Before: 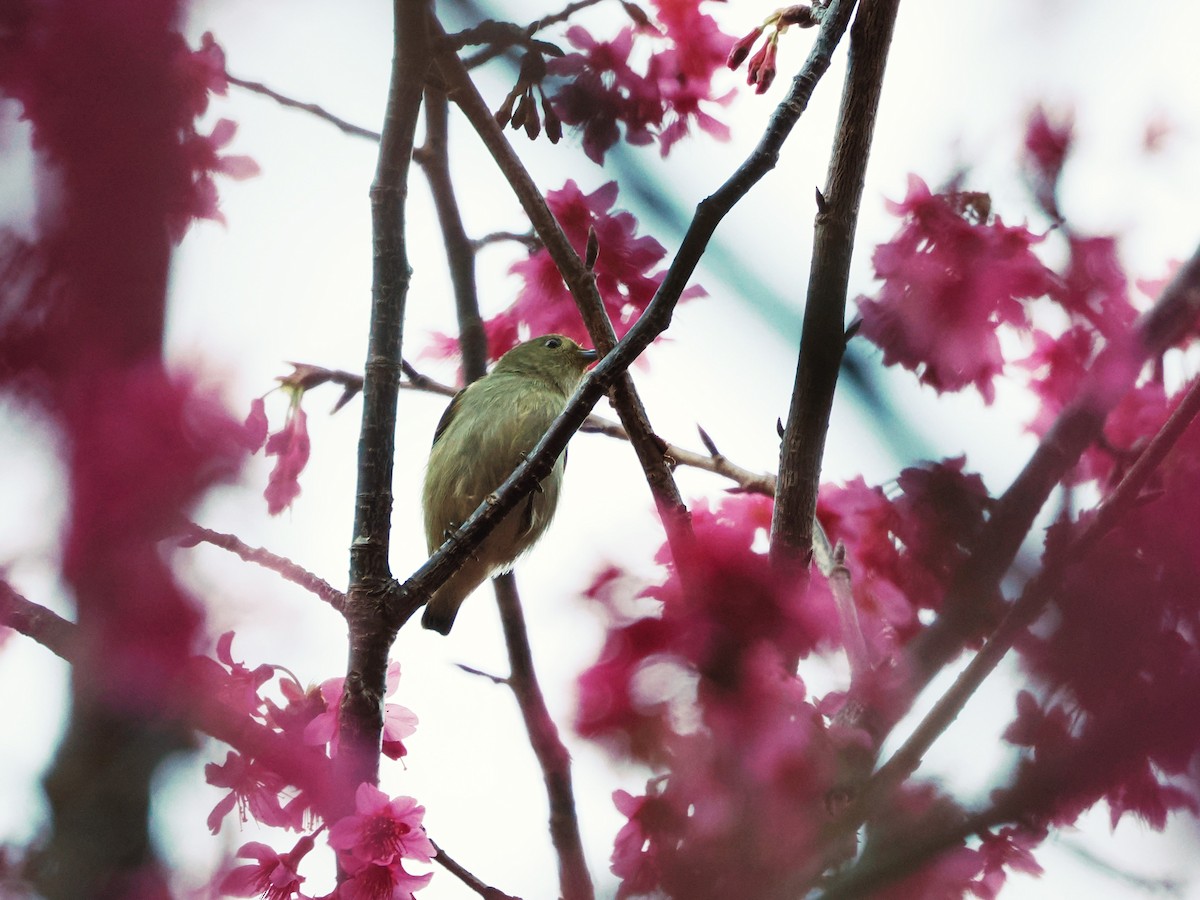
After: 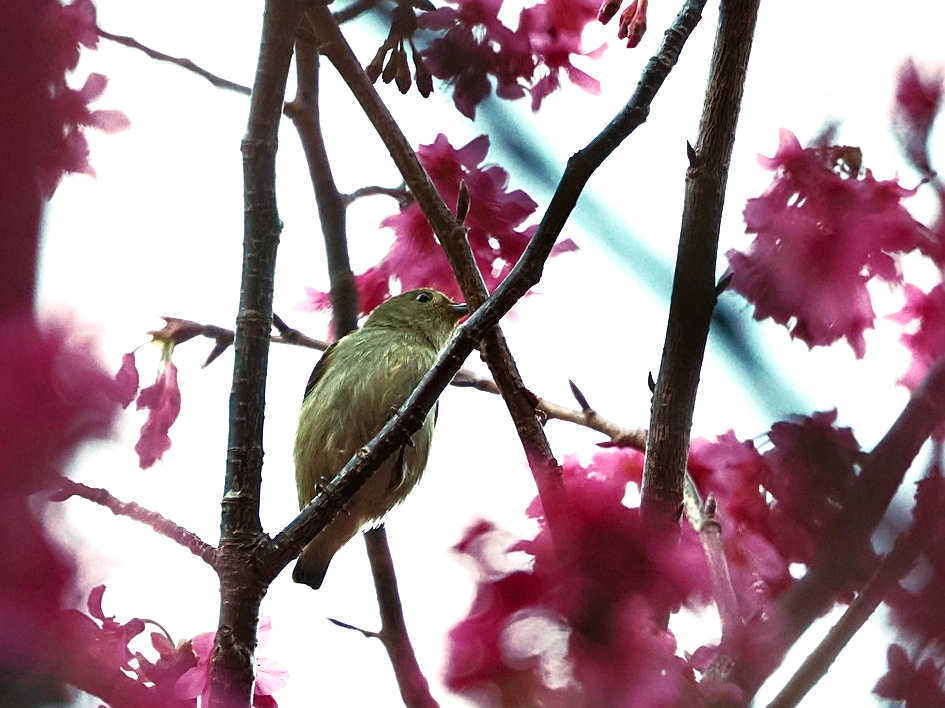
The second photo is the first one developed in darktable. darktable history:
sharpen: on, module defaults
contrast brightness saturation: contrast 0.153, brightness 0.045
tone equalizer: -8 EV 0.001 EV, -7 EV -0.002 EV, -6 EV 0.003 EV, -5 EV -0.016 EV, -4 EV -0.133 EV, -3 EV -0.17 EV, -2 EV 0.238 EV, -1 EV 0.715 EV, +0 EV 0.48 EV, edges refinement/feathering 500, mask exposure compensation -1.57 EV, preserve details no
haze removal: compatibility mode true, adaptive false
crop and rotate: left 10.762%, top 5.147%, right 10.412%, bottom 16.134%
